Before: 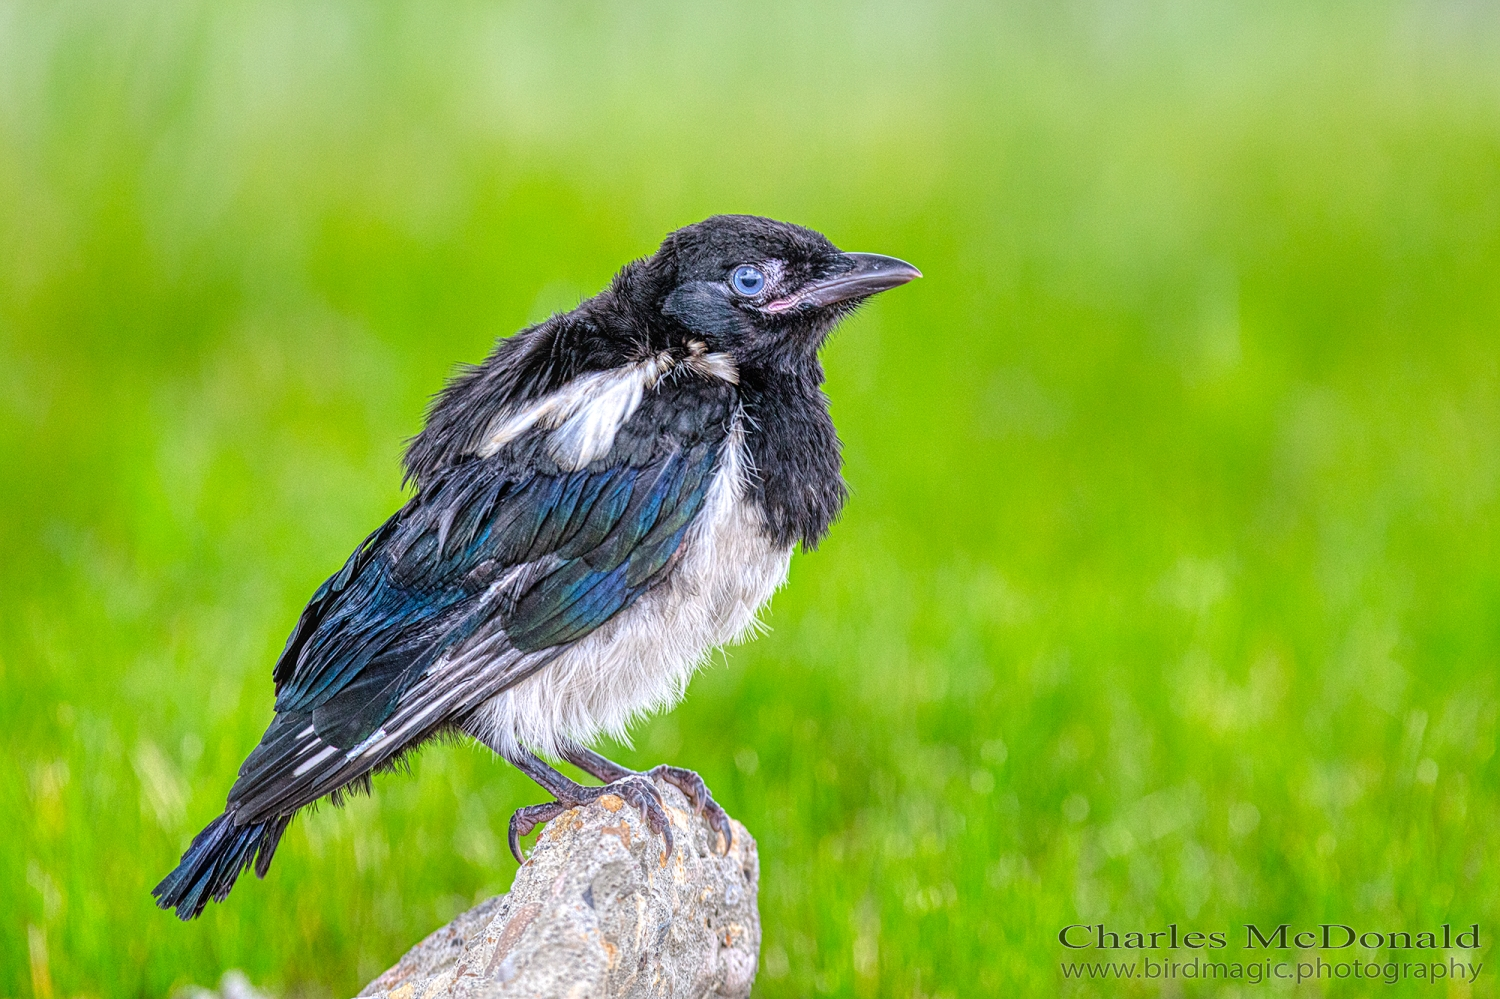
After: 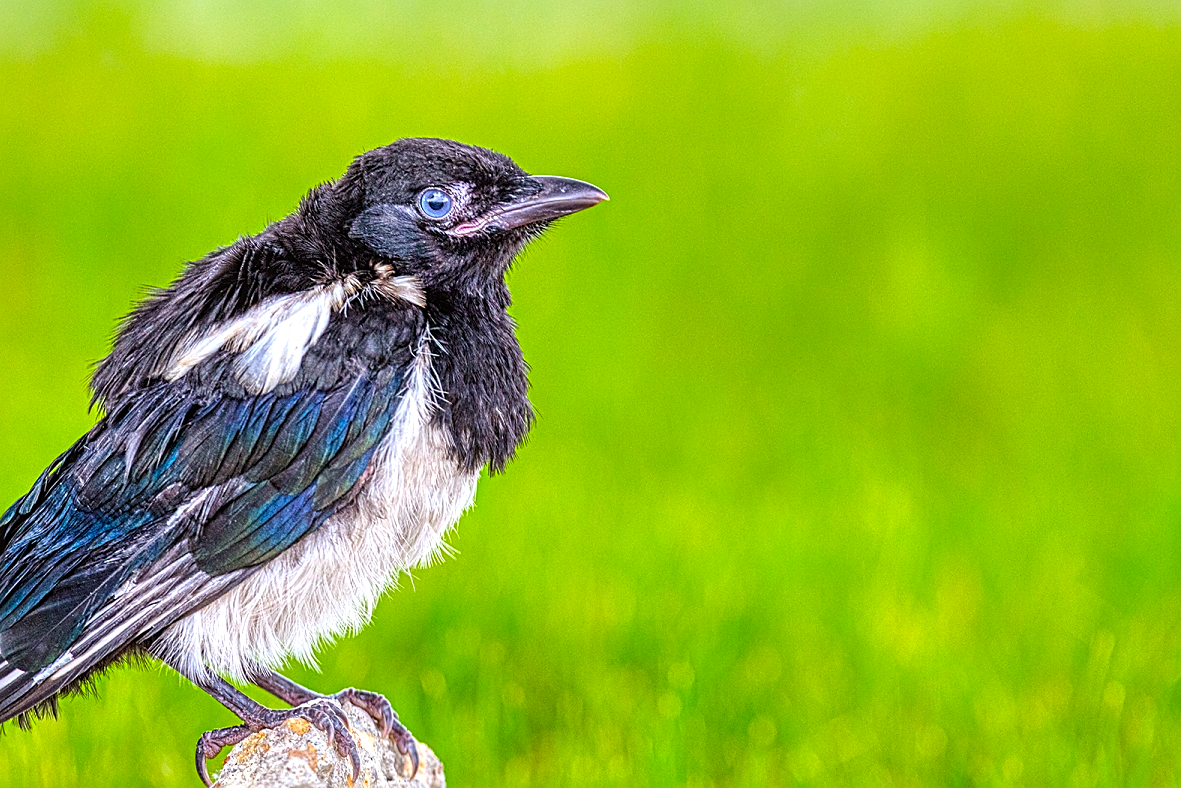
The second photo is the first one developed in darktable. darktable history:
crop and rotate: left 20.919%, top 7.757%, right 0.313%, bottom 13.323%
sharpen: on, module defaults
color balance rgb: shadows lift › chroma 2.002%, shadows lift › hue 246.95°, power › chroma 1.046%, power › hue 28.72°, highlights gain › luminance 17.552%, perceptual saturation grading › global saturation 30.306%
